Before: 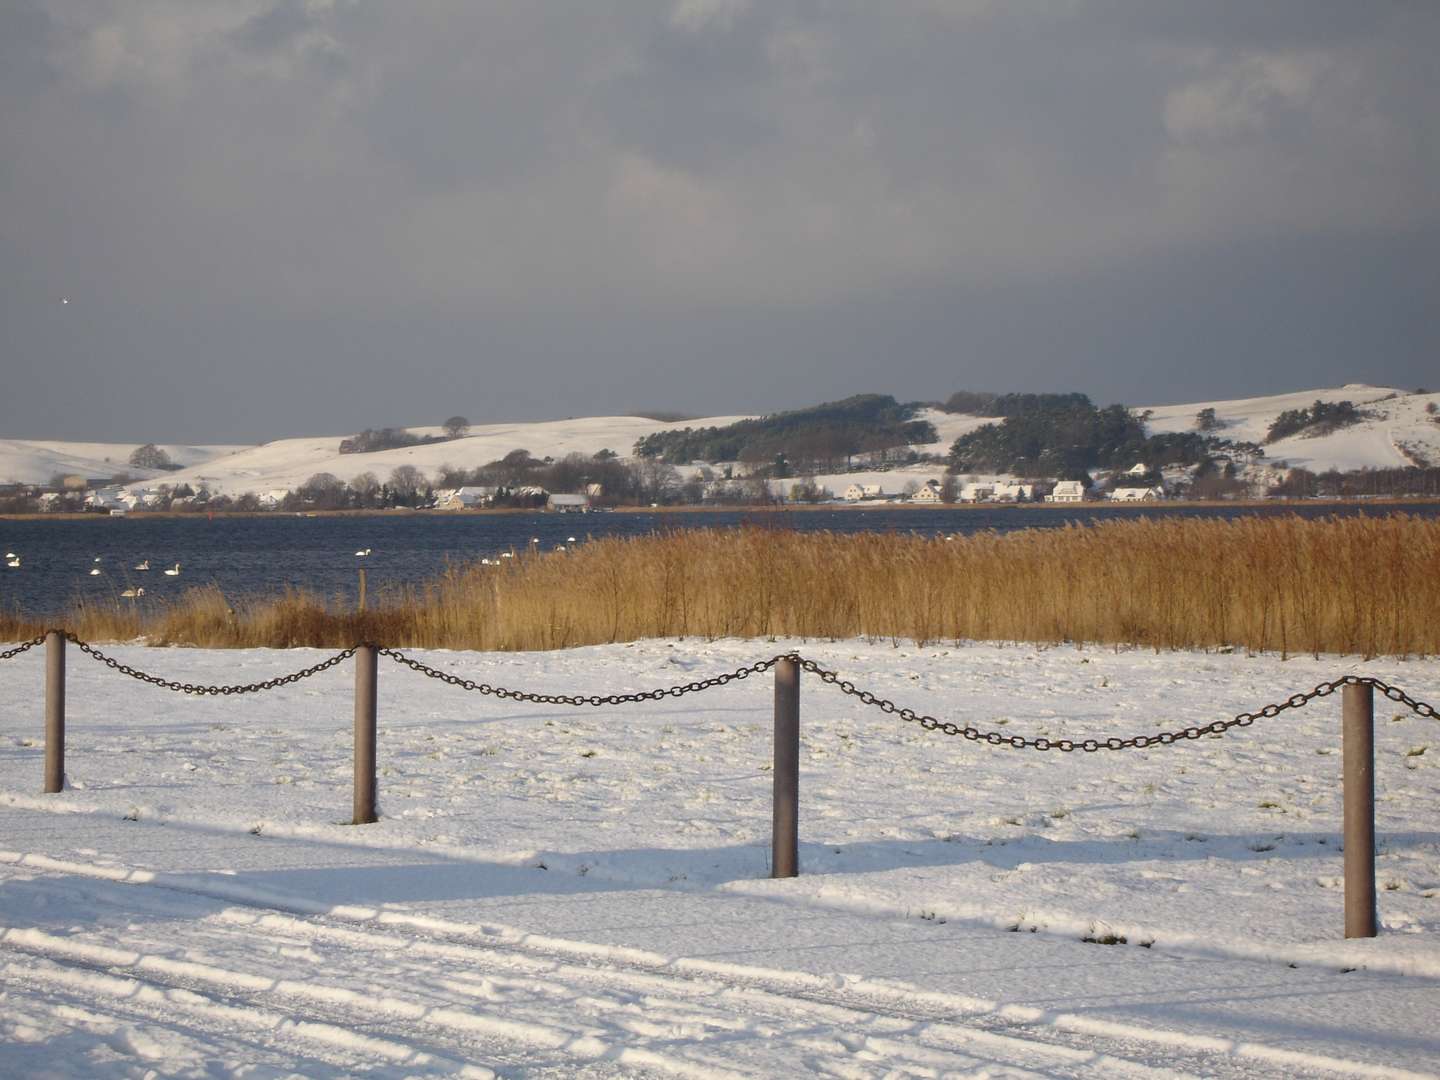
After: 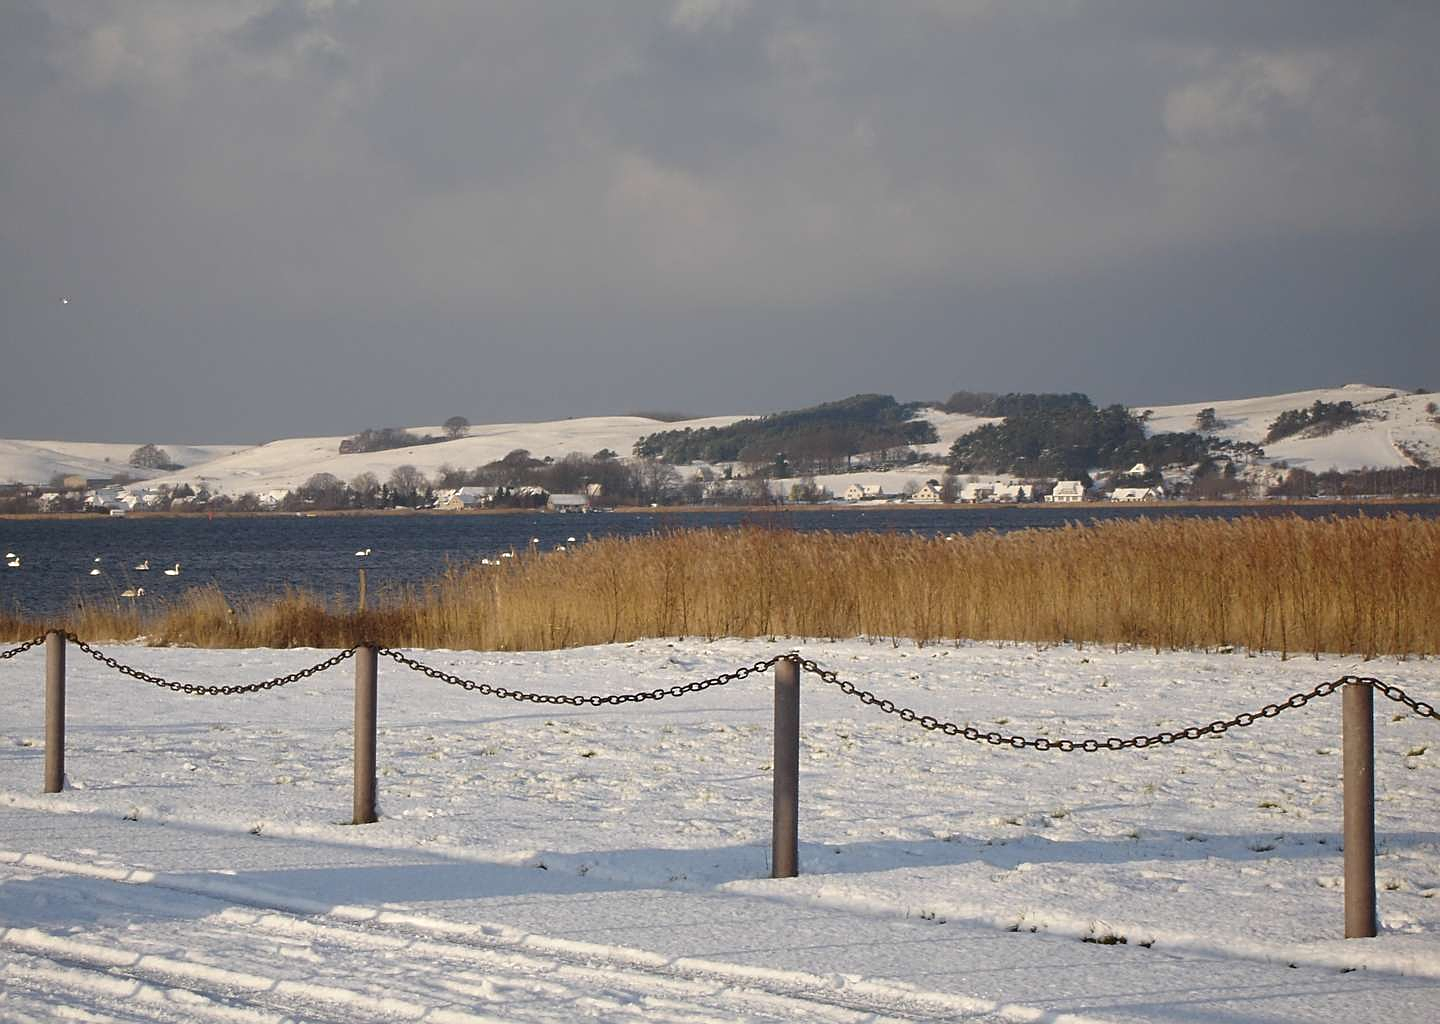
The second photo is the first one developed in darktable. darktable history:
crop and rotate: top 0%, bottom 5.097%
sharpen: on, module defaults
